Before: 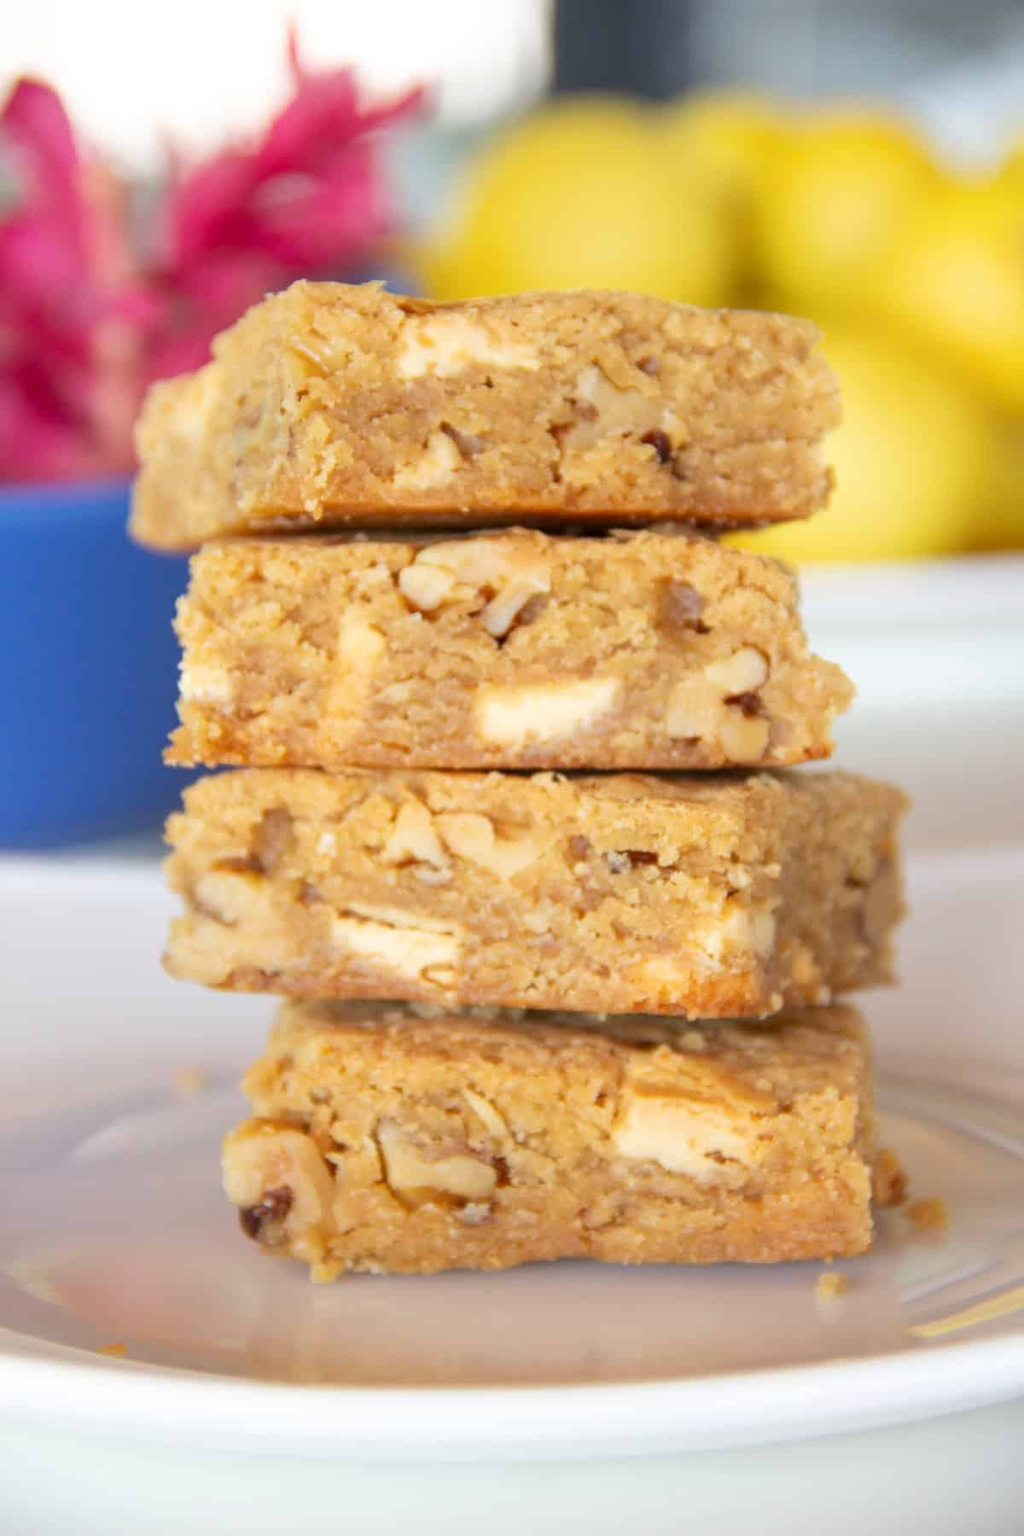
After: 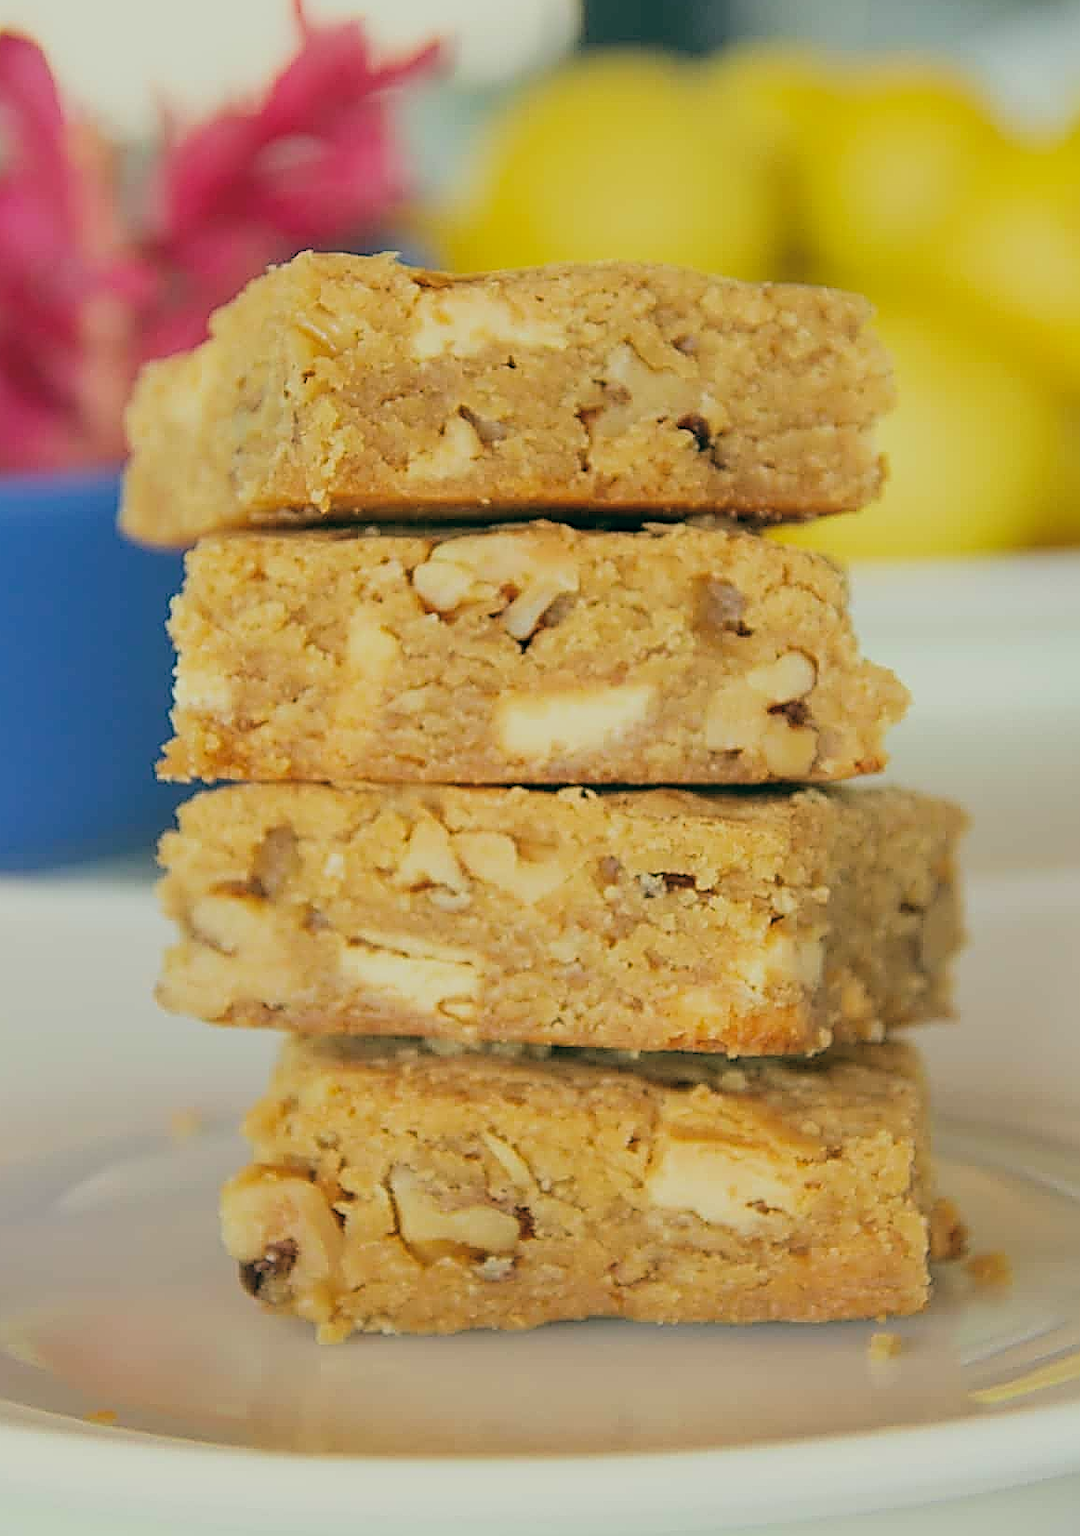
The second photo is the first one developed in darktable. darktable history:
color balance: lift [1.005, 0.99, 1.007, 1.01], gamma [1, 1.034, 1.032, 0.966], gain [0.873, 1.055, 1.067, 0.933]
crop: left 1.964%, top 3.251%, right 1.122%, bottom 4.933%
filmic rgb: black relative exposure -7.65 EV, white relative exposure 4.56 EV, hardness 3.61, color science v6 (2022)
sharpen: amount 1.861
